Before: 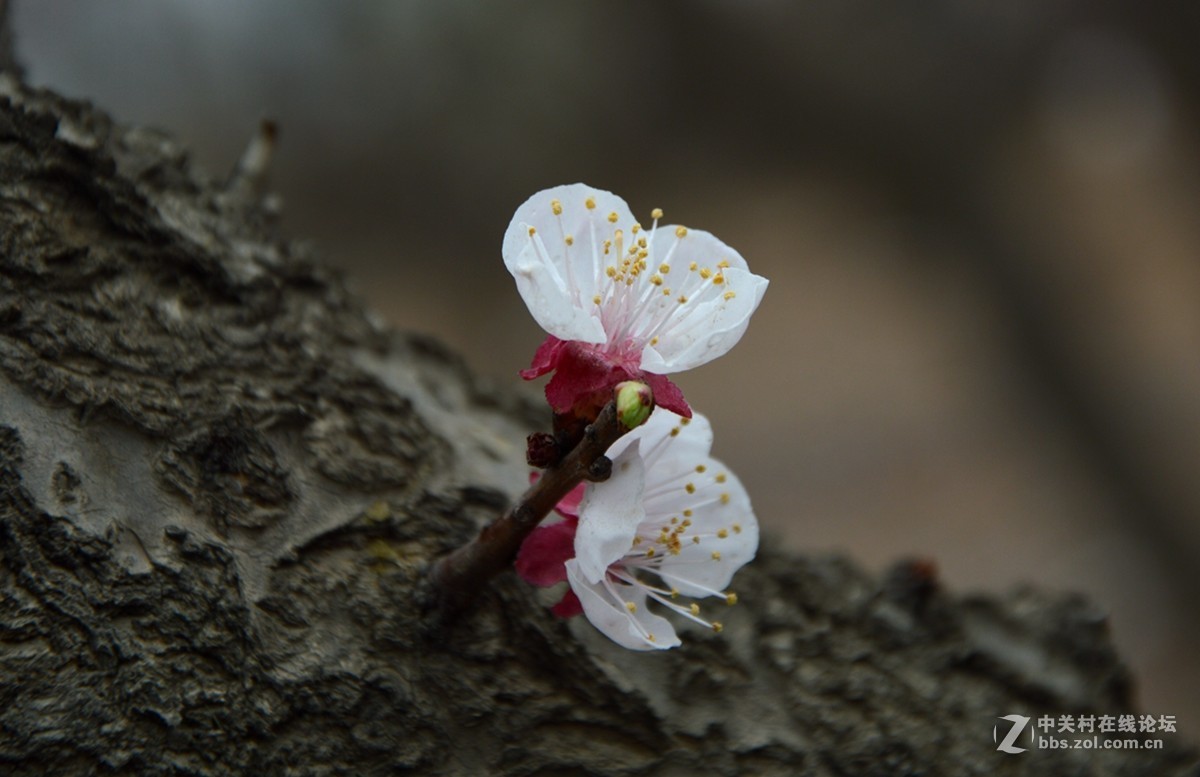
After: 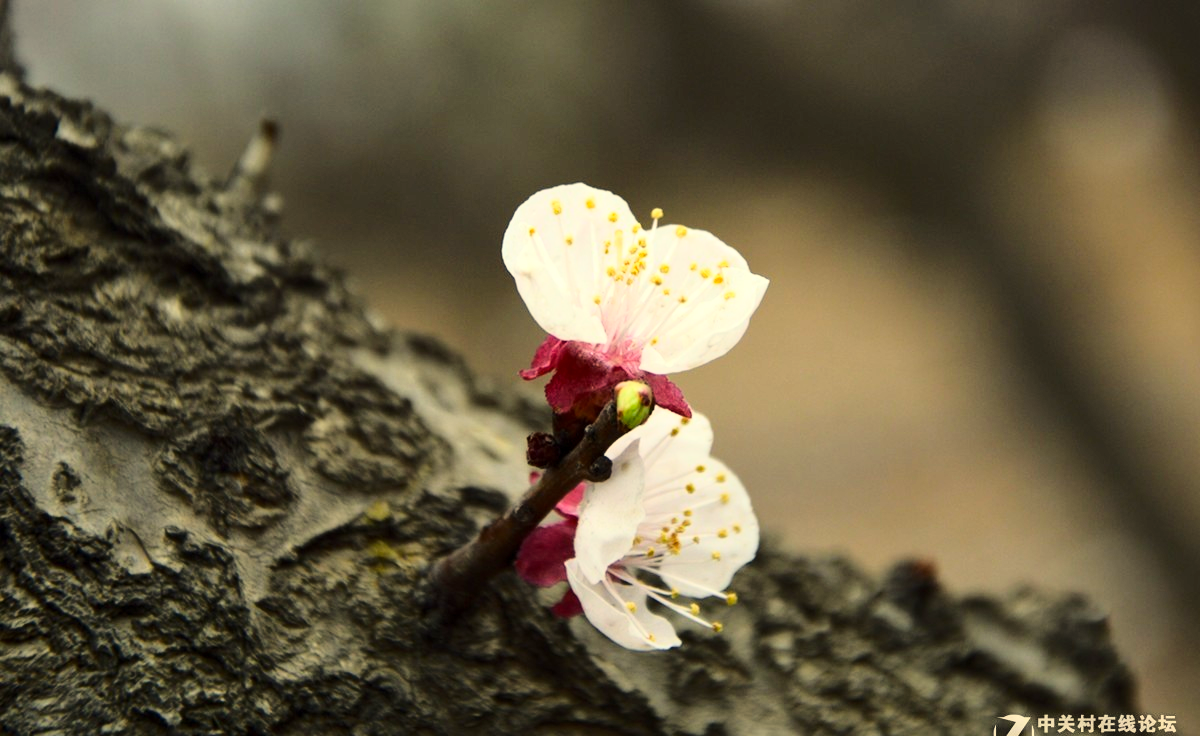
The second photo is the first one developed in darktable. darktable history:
crop and rotate: top 0.01%, bottom 5.178%
exposure: black level correction 0.001, exposure 0.499 EV, compensate highlight preservation false
color correction: highlights a* 2.28, highlights b* 22.6
base curve: curves: ch0 [(0, 0) (0.028, 0.03) (0.121, 0.232) (0.46, 0.748) (0.859, 0.968) (1, 1)]
